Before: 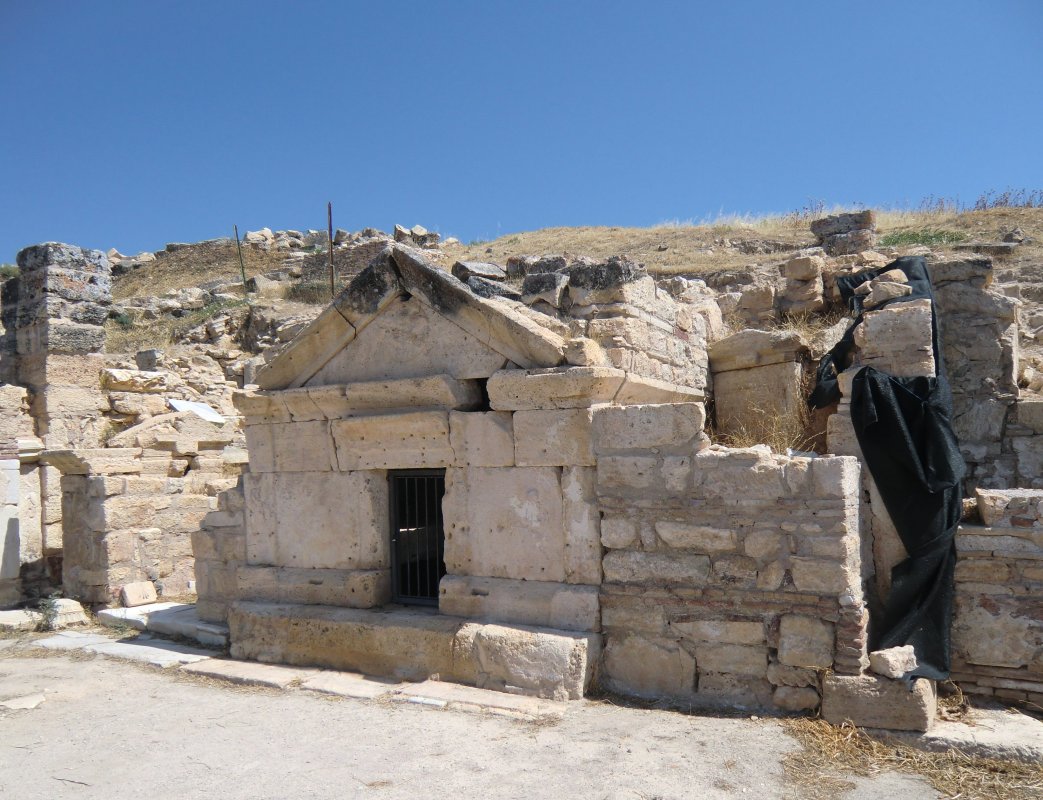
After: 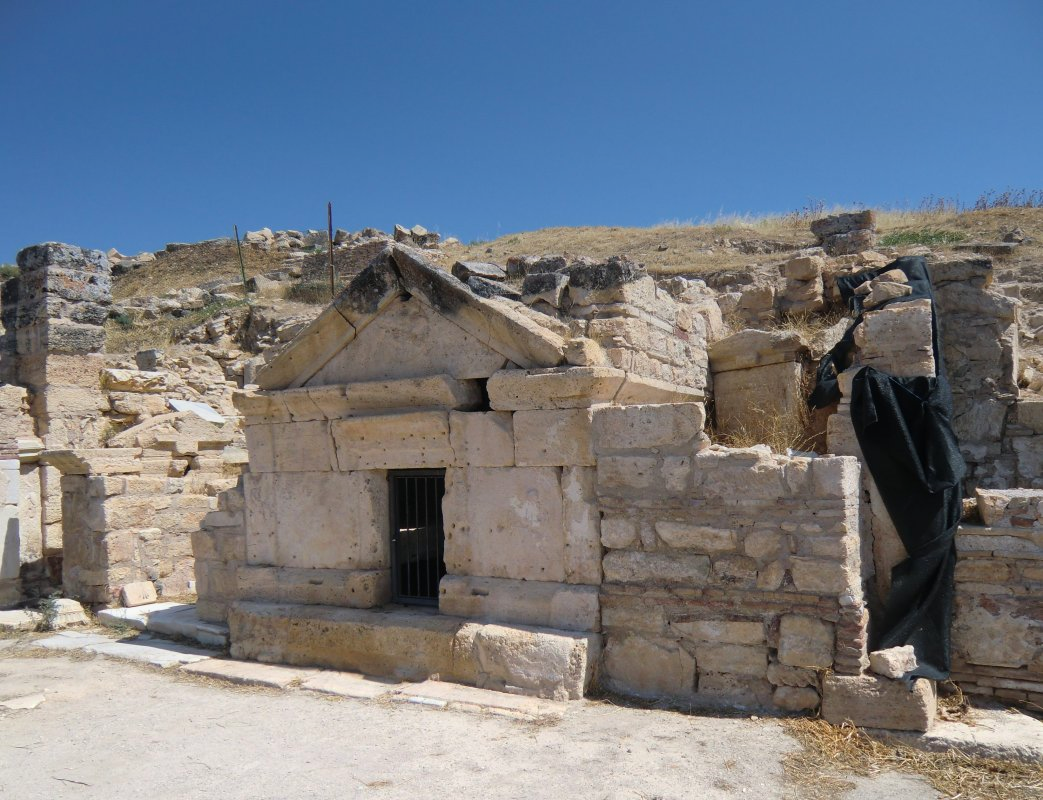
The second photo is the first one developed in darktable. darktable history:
color correction: saturation 1.11
graduated density: on, module defaults
